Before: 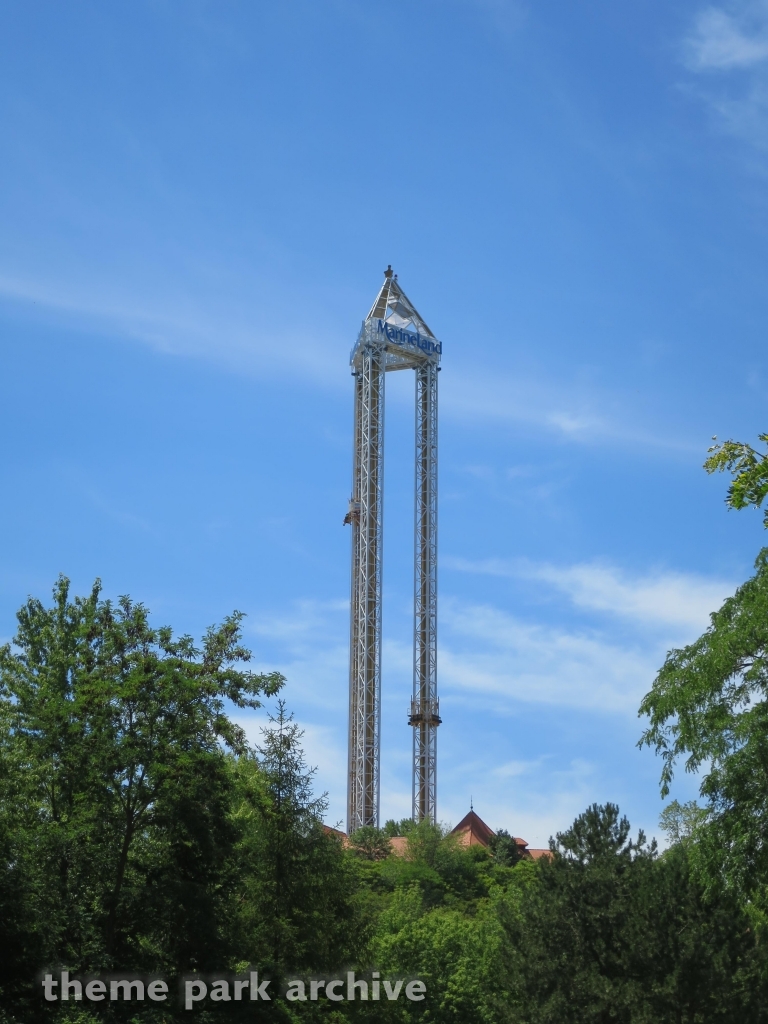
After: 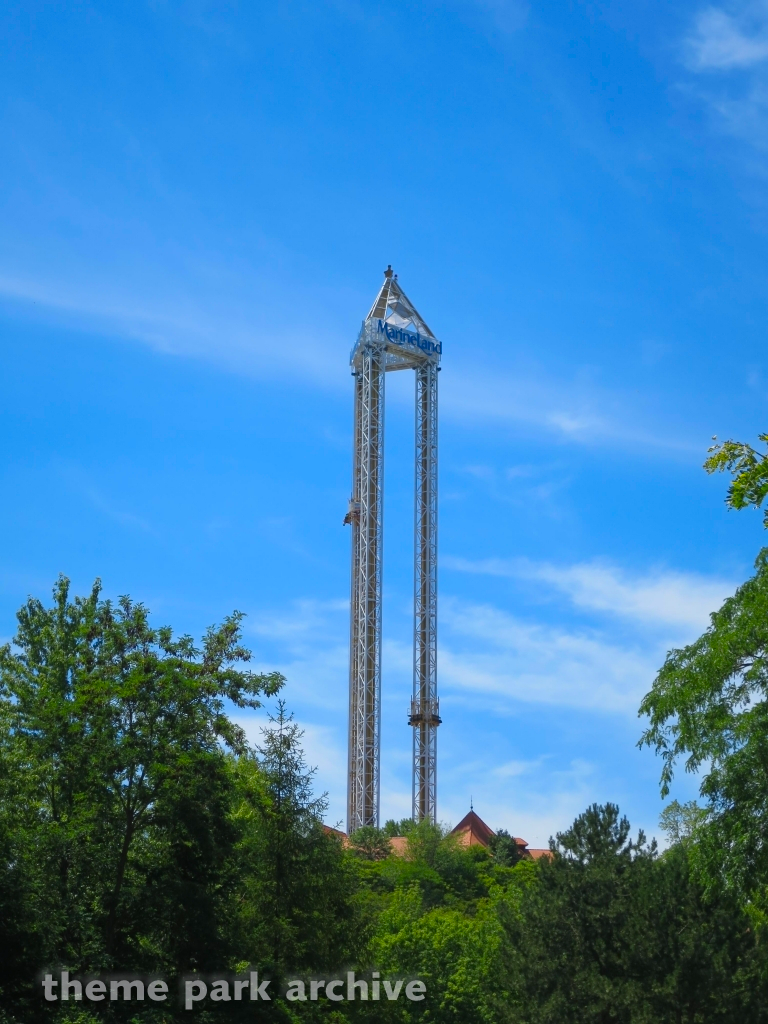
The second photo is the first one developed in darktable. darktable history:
color balance rgb: power › chroma 0.489%, power › hue 262.38°, linear chroma grading › global chroma 15.425%, perceptual saturation grading › global saturation 17.454%
